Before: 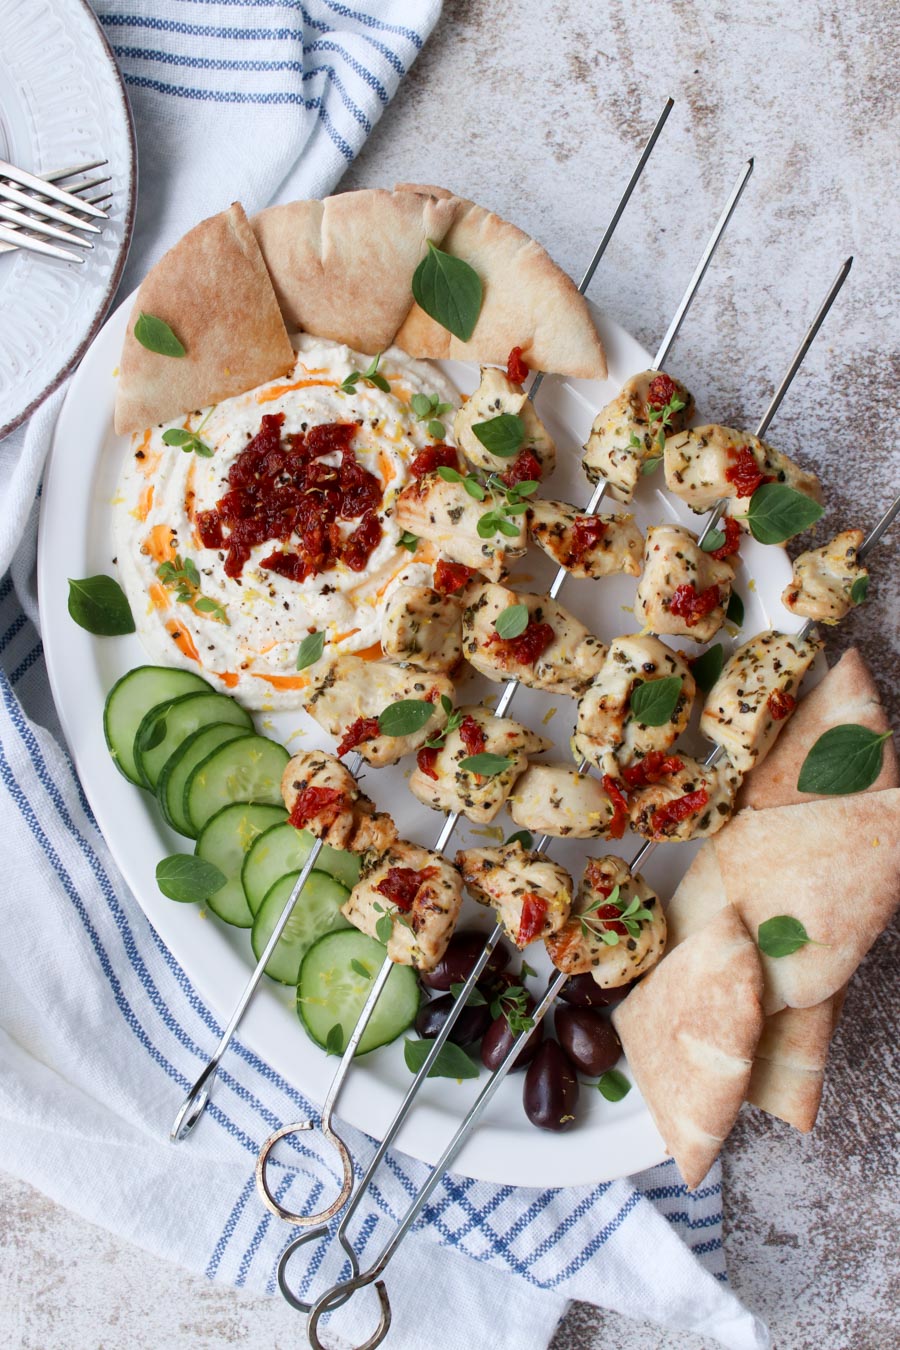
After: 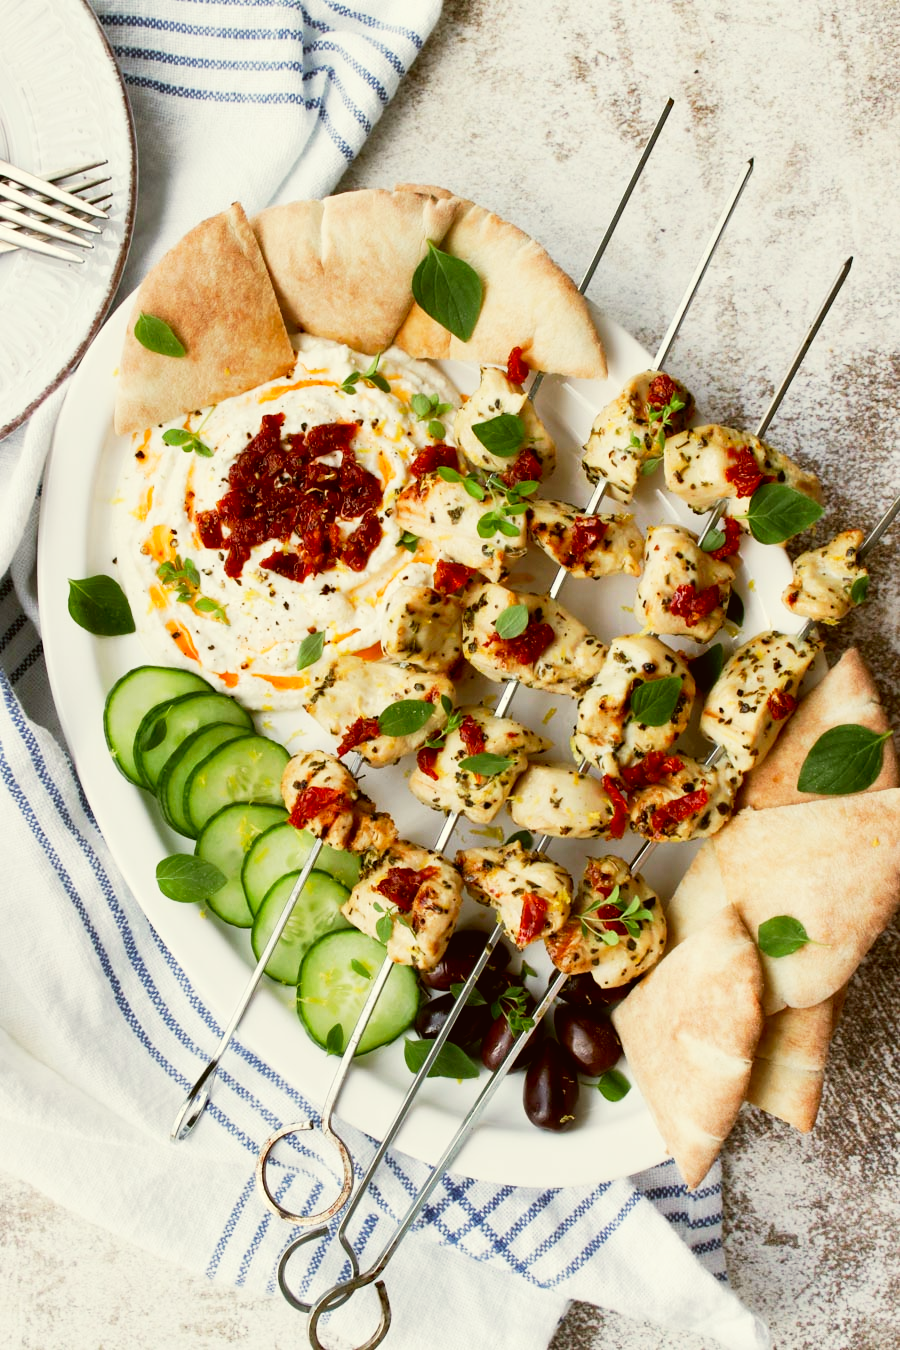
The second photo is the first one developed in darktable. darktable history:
tone curve: curves: ch0 [(0, 0.013) (0.054, 0.018) (0.205, 0.191) (0.289, 0.292) (0.39, 0.424) (0.493, 0.551) (0.647, 0.752) (0.796, 0.887) (1, 0.998)]; ch1 [(0, 0) (0.371, 0.339) (0.477, 0.452) (0.494, 0.495) (0.501, 0.501) (0.51, 0.516) (0.54, 0.557) (0.572, 0.605) (0.625, 0.687) (0.774, 0.841) (1, 1)]; ch2 [(0, 0) (0.32, 0.281) (0.403, 0.399) (0.441, 0.428) (0.47, 0.469) (0.498, 0.496) (0.524, 0.543) (0.551, 0.579) (0.633, 0.665) (0.7, 0.711) (1, 1)], preserve colors none
color correction: highlights a* -1.57, highlights b* 10.39, shadows a* 0.567, shadows b* 19.24
